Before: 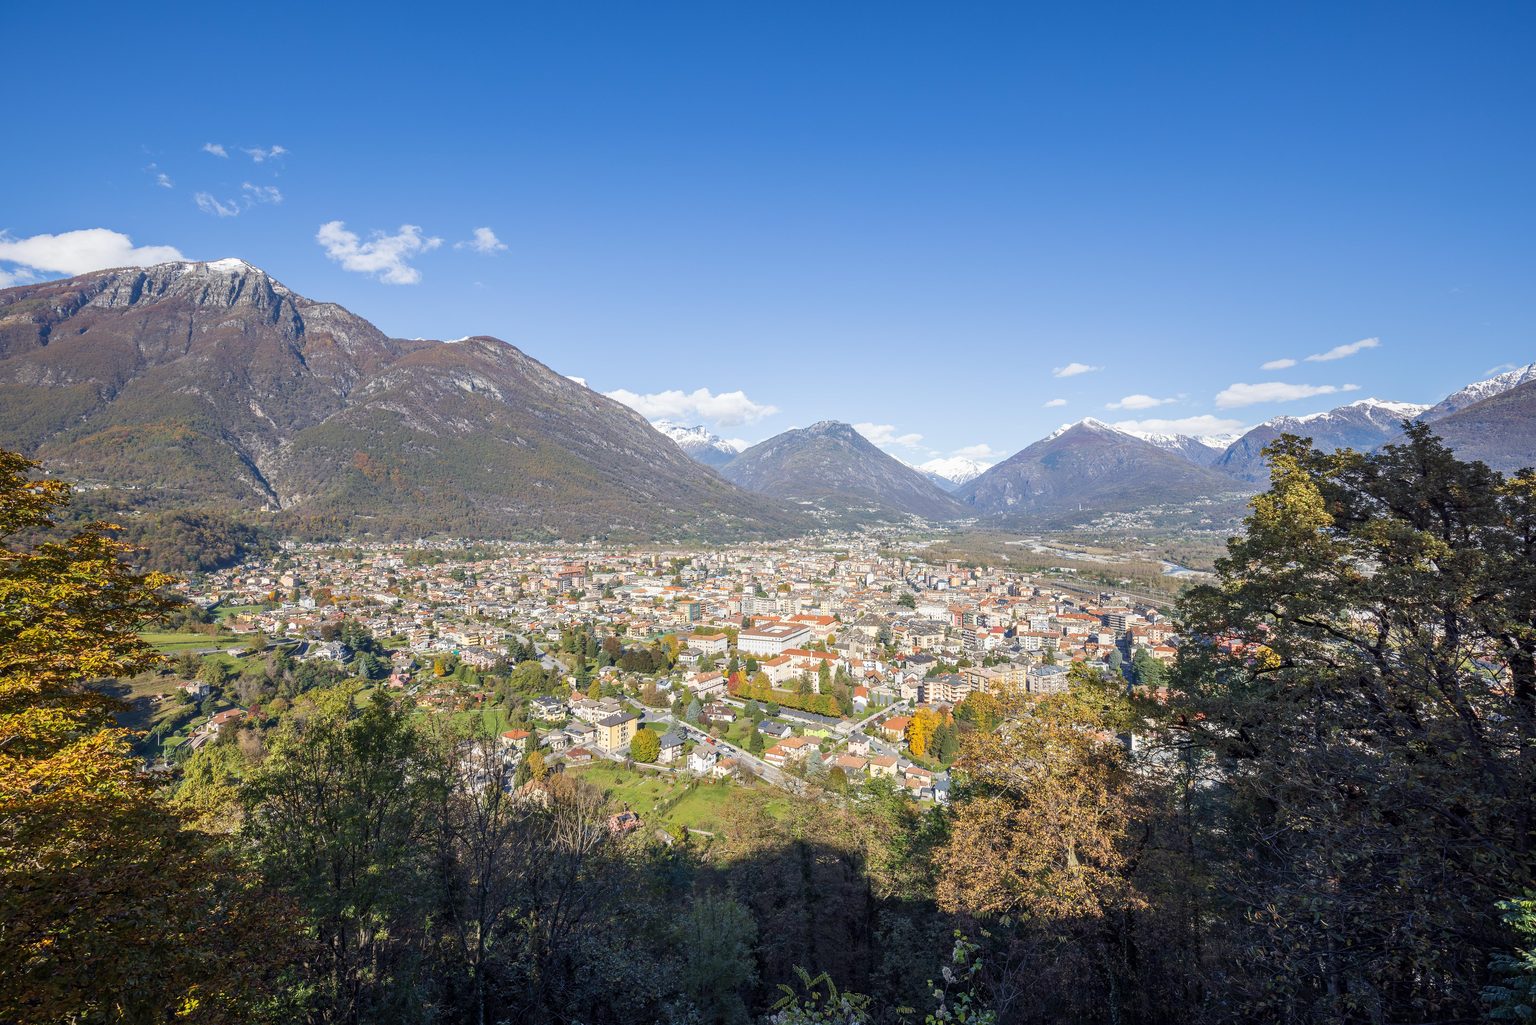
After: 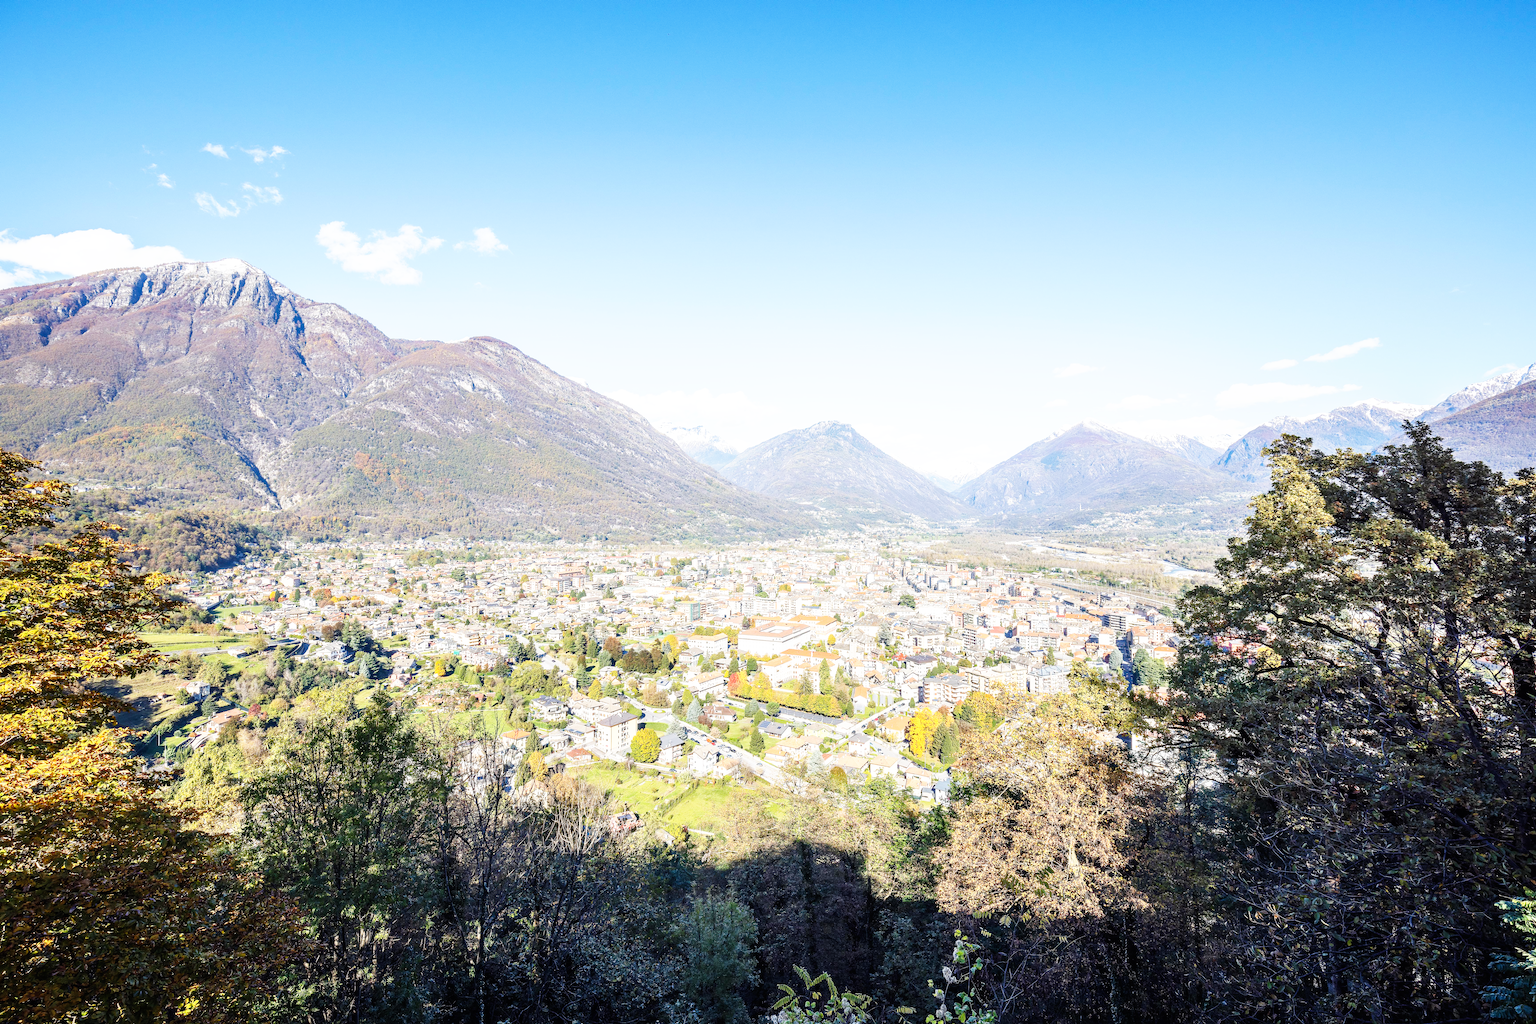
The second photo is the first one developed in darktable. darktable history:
exposure: exposure 0.202 EV, compensate highlight preservation false
contrast brightness saturation: contrast 0.006, saturation -0.069
base curve: curves: ch0 [(0, 0) (0.007, 0.004) (0.027, 0.03) (0.046, 0.07) (0.207, 0.54) (0.442, 0.872) (0.673, 0.972) (1, 1)], preserve colors none
